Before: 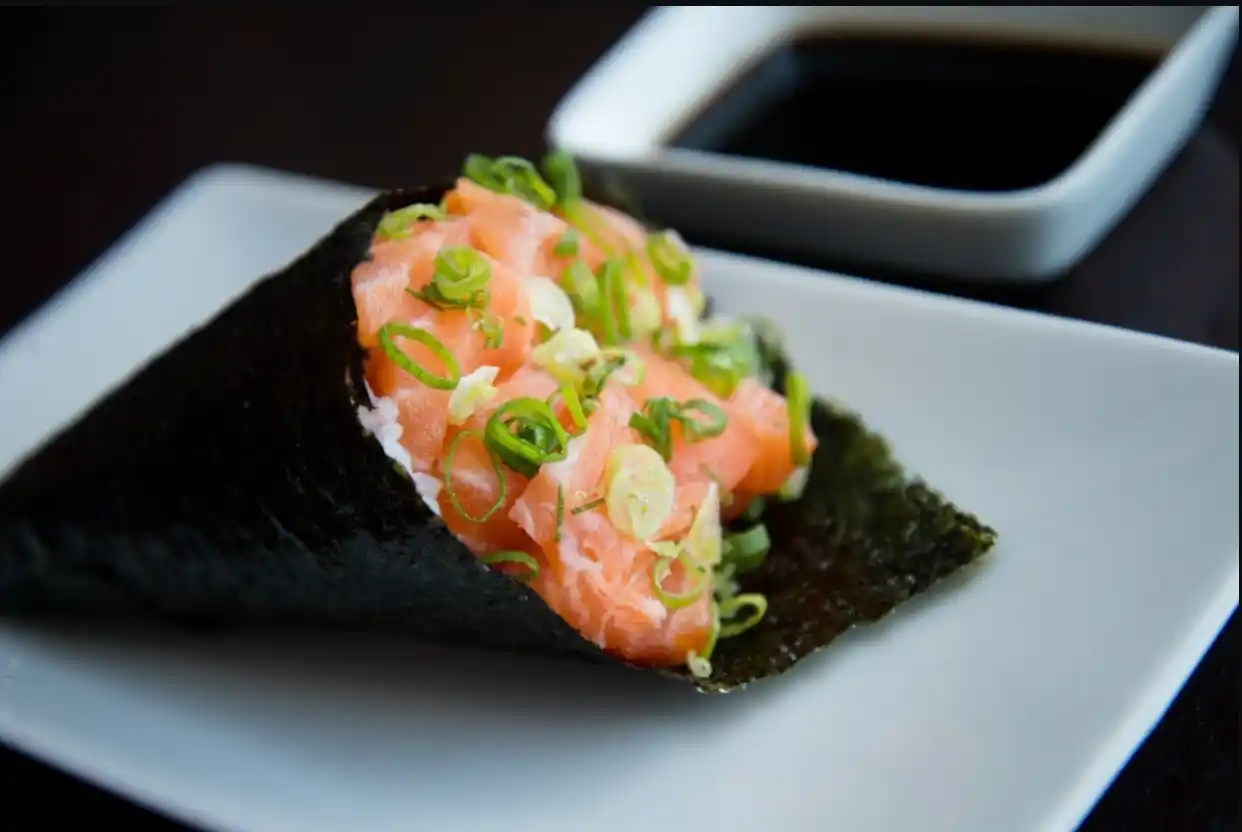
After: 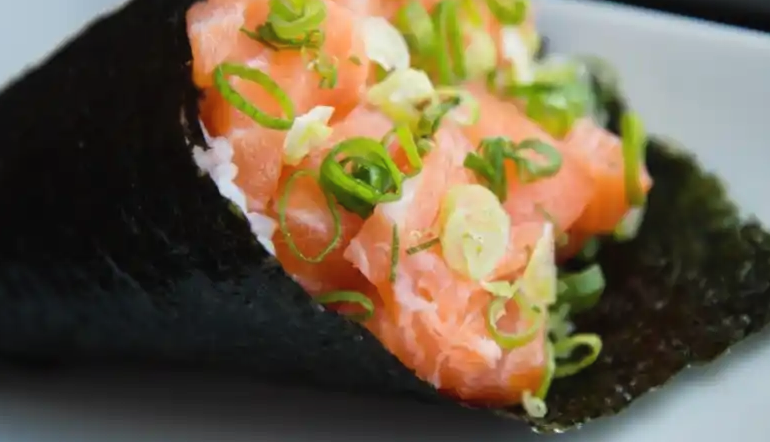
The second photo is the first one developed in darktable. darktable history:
exposure: black level correction -0.003, exposure 0.04 EV, compensate highlight preservation false
crop: left 13.312%, top 31.28%, right 24.627%, bottom 15.582%
